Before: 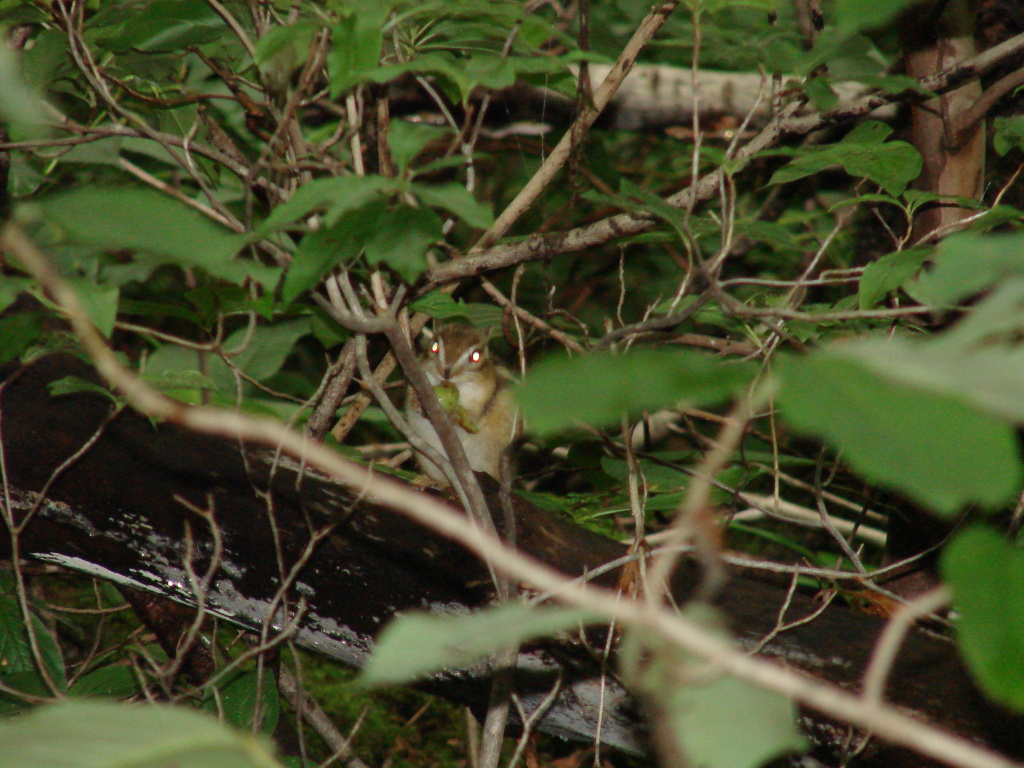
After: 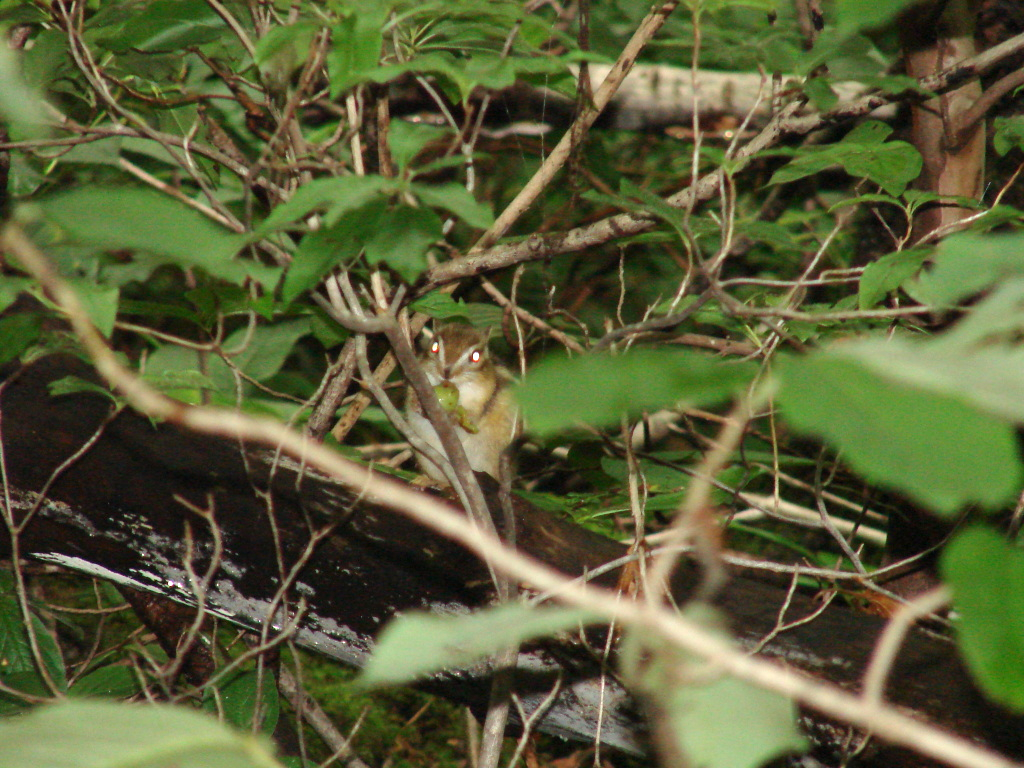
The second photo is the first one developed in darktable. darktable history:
exposure: exposure 0.721 EV, compensate exposure bias true, compensate highlight preservation false
